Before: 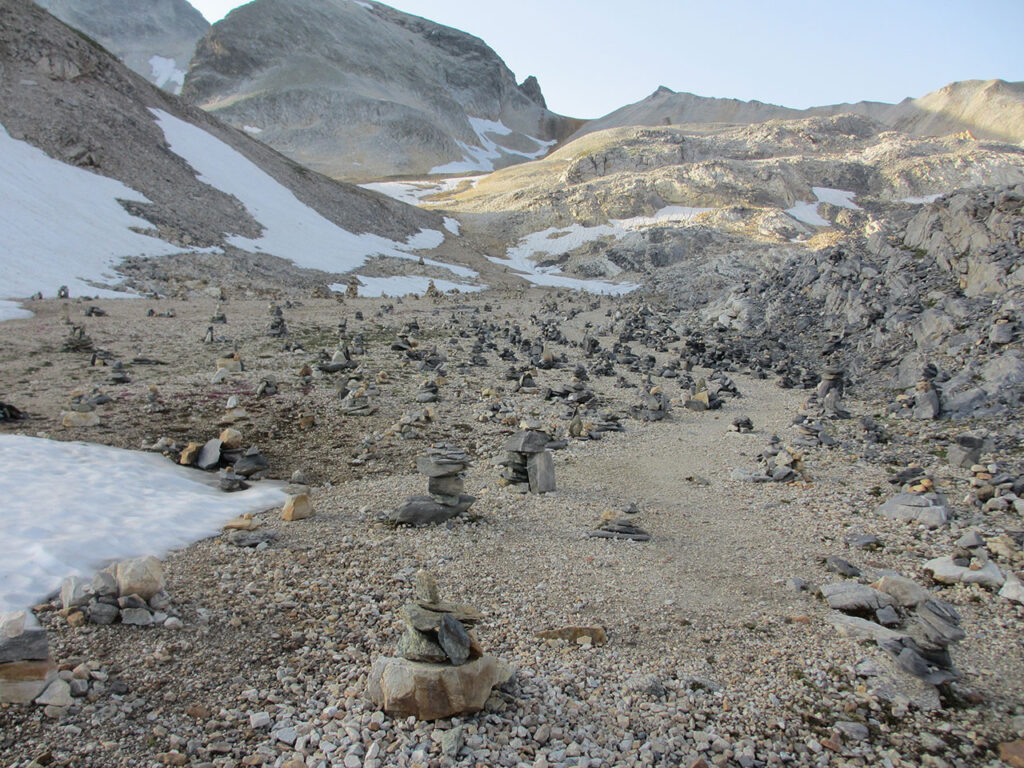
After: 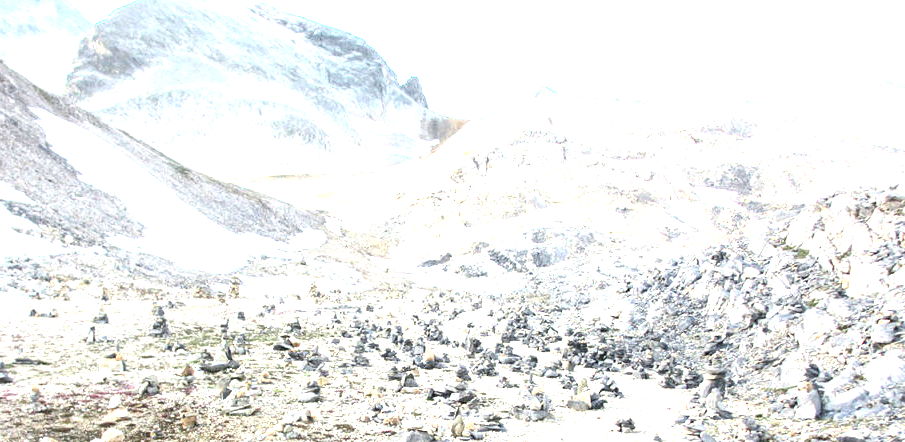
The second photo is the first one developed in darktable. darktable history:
exposure: exposure 2.257 EV, compensate highlight preservation false
crop and rotate: left 11.547%, bottom 42.431%
